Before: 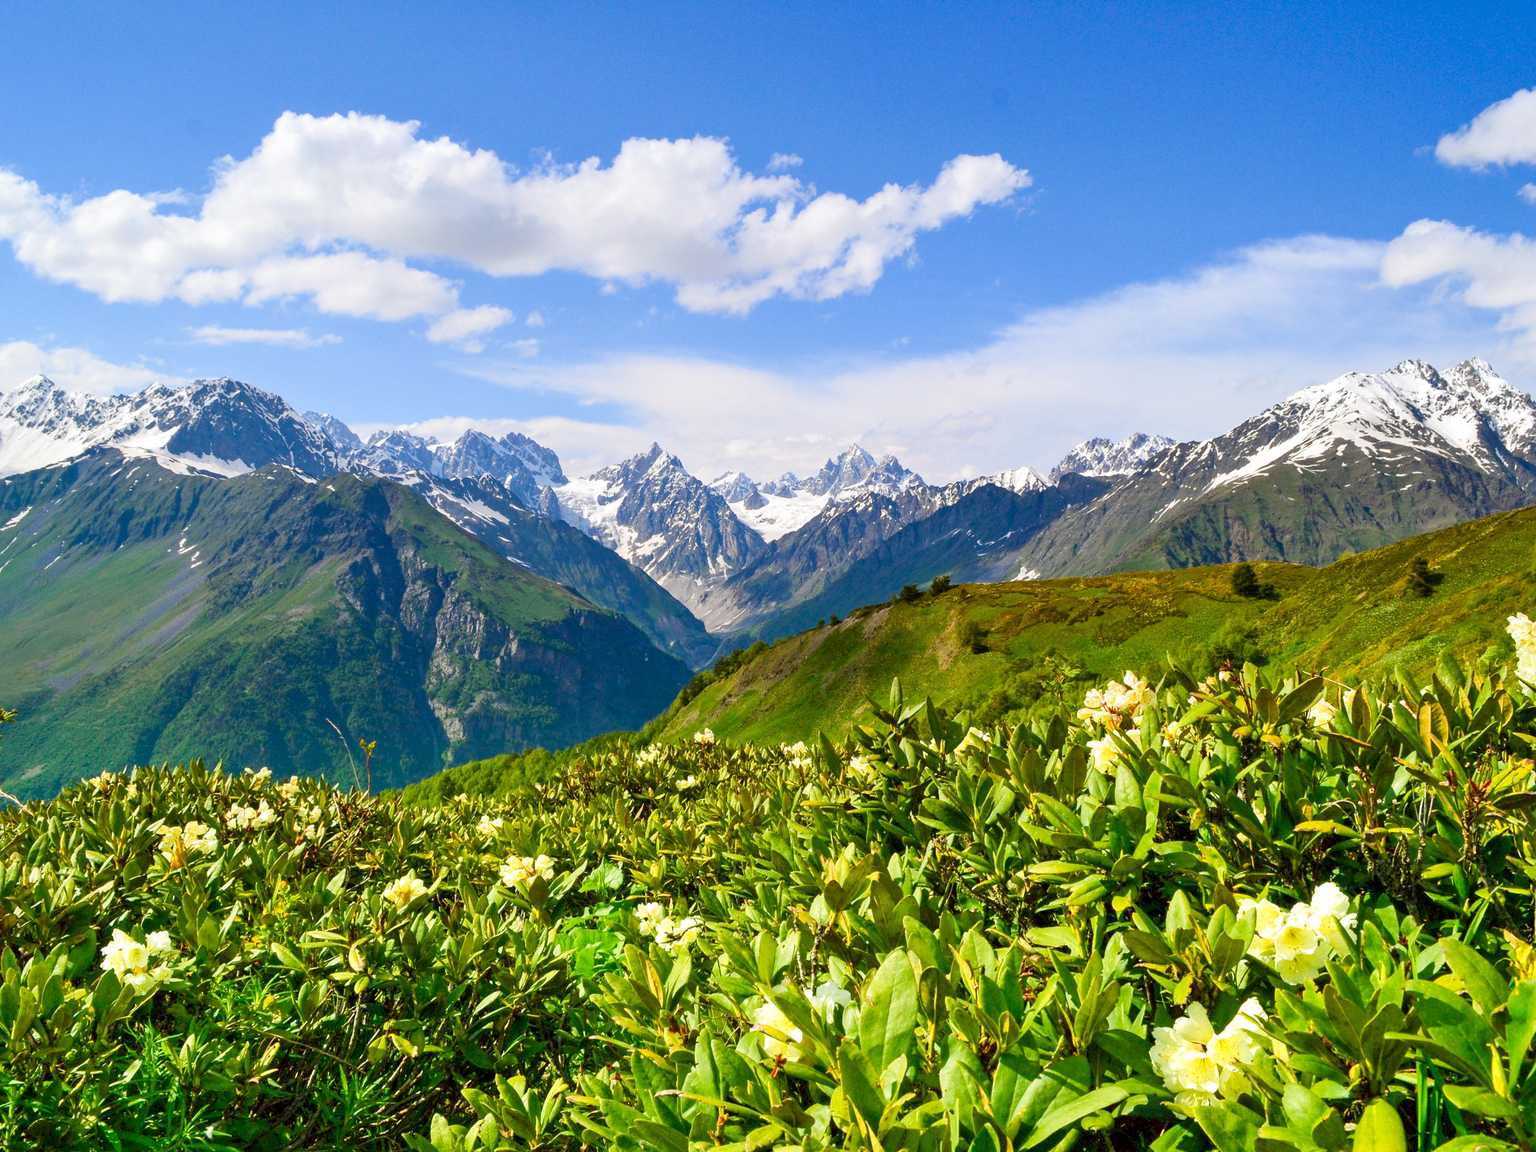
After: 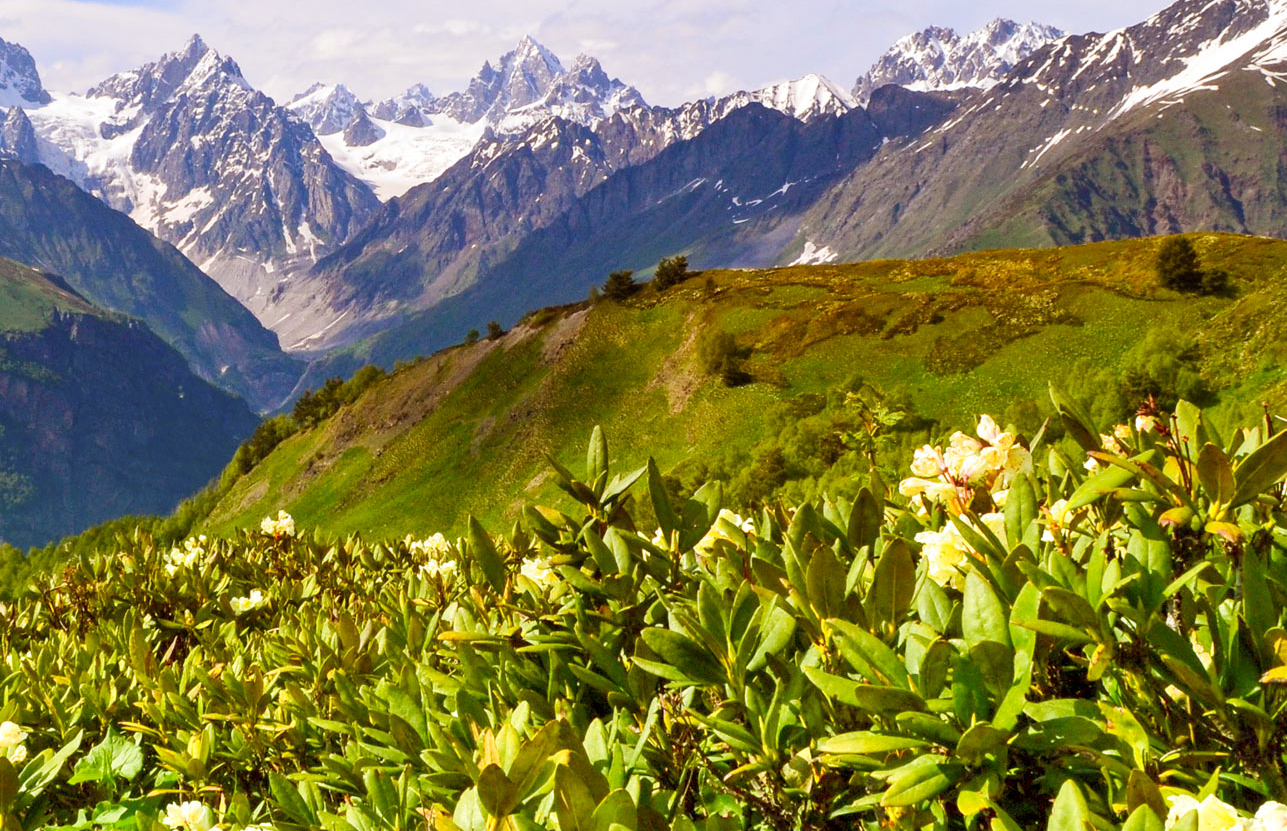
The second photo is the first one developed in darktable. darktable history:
rgb levels: mode RGB, independent channels, levels [[0, 0.474, 1], [0, 0.5, 1], [0, 0.5, 1]]
crop: left 35.03%, top 36.625%, right 14.663%, bottom 20.057%
exposure: compensate highlight preservation false
